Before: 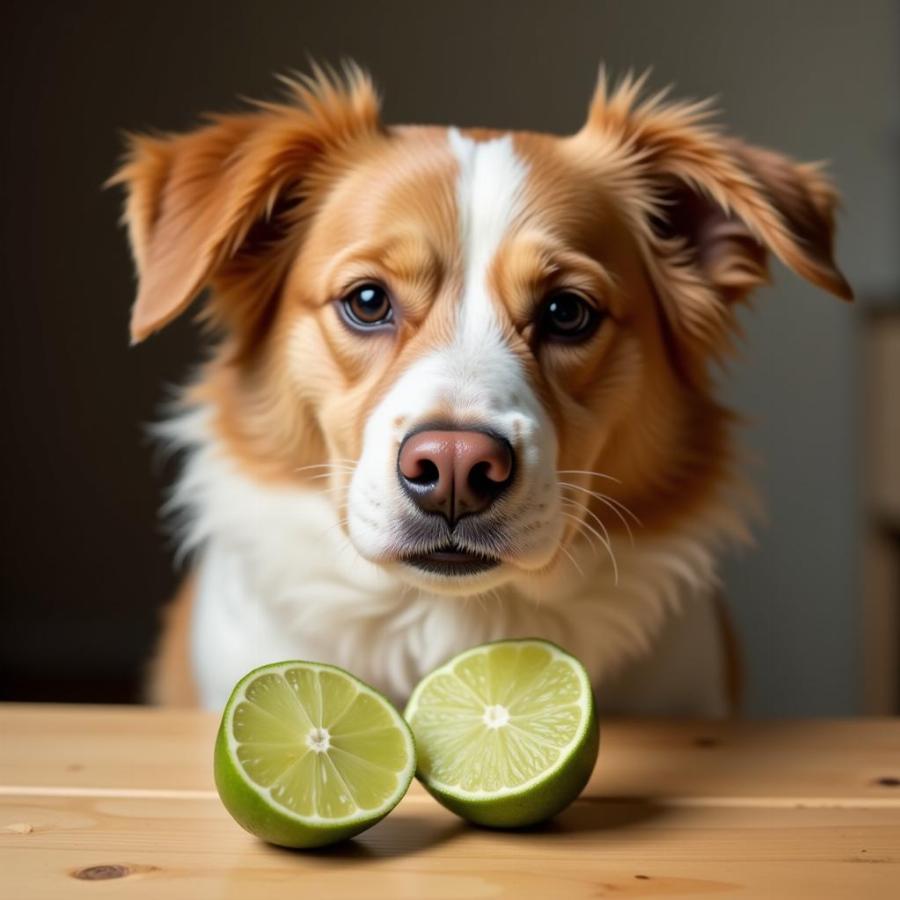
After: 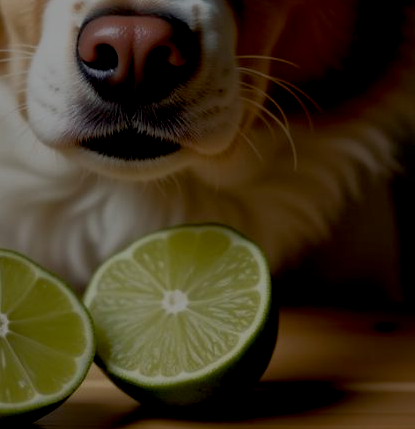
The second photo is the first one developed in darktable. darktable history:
color balance rgb: perceptual saturation grading › global saturation -2.355%, perceptual saturation grading › highlights -6.895%, perceptual saturation grading › mid-tones 7.326%, perceptual saturation grading › shadows 3.718%
exposure: black level correction 0.047, exposure 0.013 EV, compensate highlight preservation false
tone equalizer: -8 EV -1.97 EV, -7 EV -1.98 EV, -6 EV -1.98 EV, -5 EV -1.98 EV, -4 EV -1.97 EV, -3 EV -1.99 EV, -2 EV -1.98 EV, -1 EV -1.62 EV, +0 EV -1.97 EV, edges refinement/feathering 500, mask exposure compensation -1.57 EV, preserve details no
crop: left 35.757%, top 46.131%, right 18.124%, bottom 6.095%
